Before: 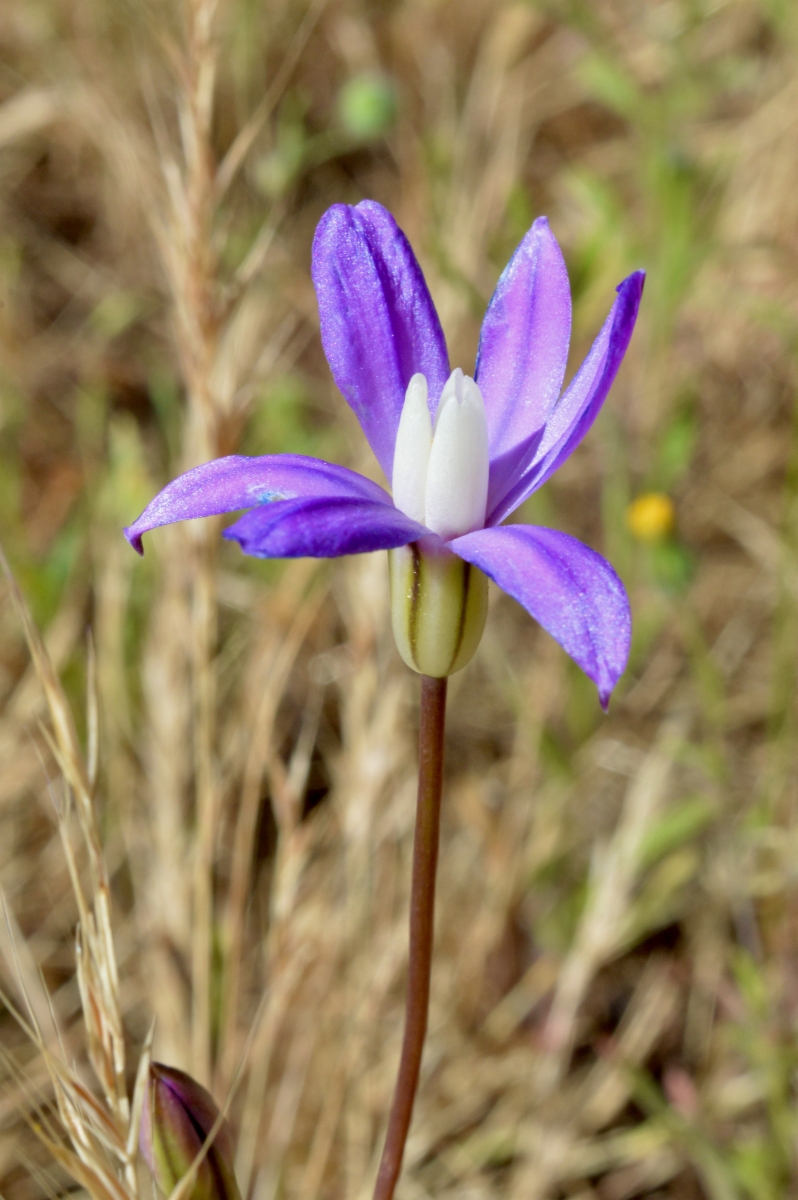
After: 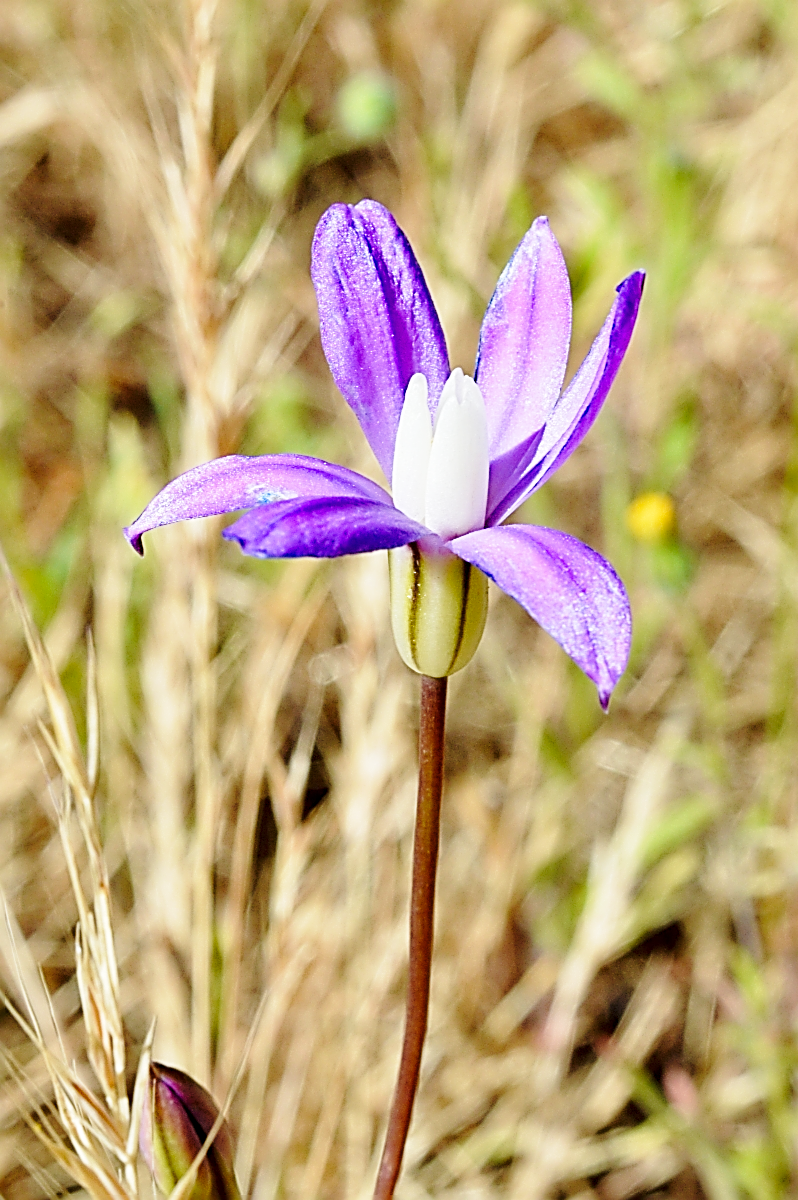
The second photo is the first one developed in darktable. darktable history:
sharpen: amount 1.994
base curve: curves: ch0 [(0, 0) (0.028, 0.03) (0.121, 0.232) (0.46, 0.748) (0.859, 0.968) (1, 1)], preserve colors none
